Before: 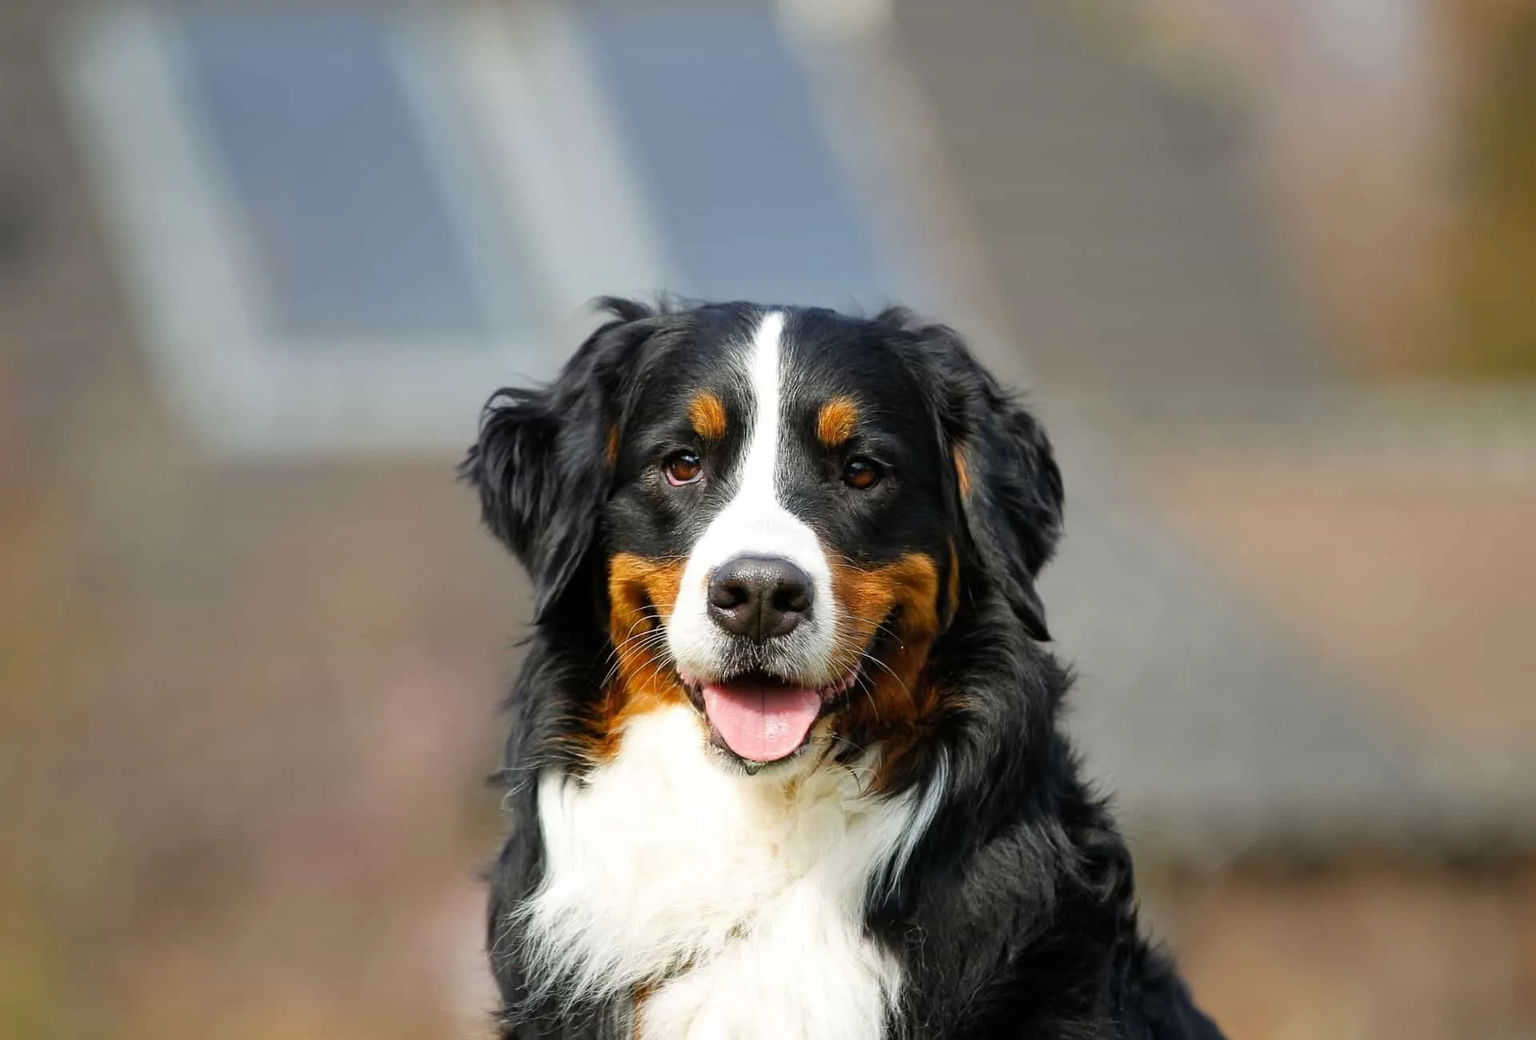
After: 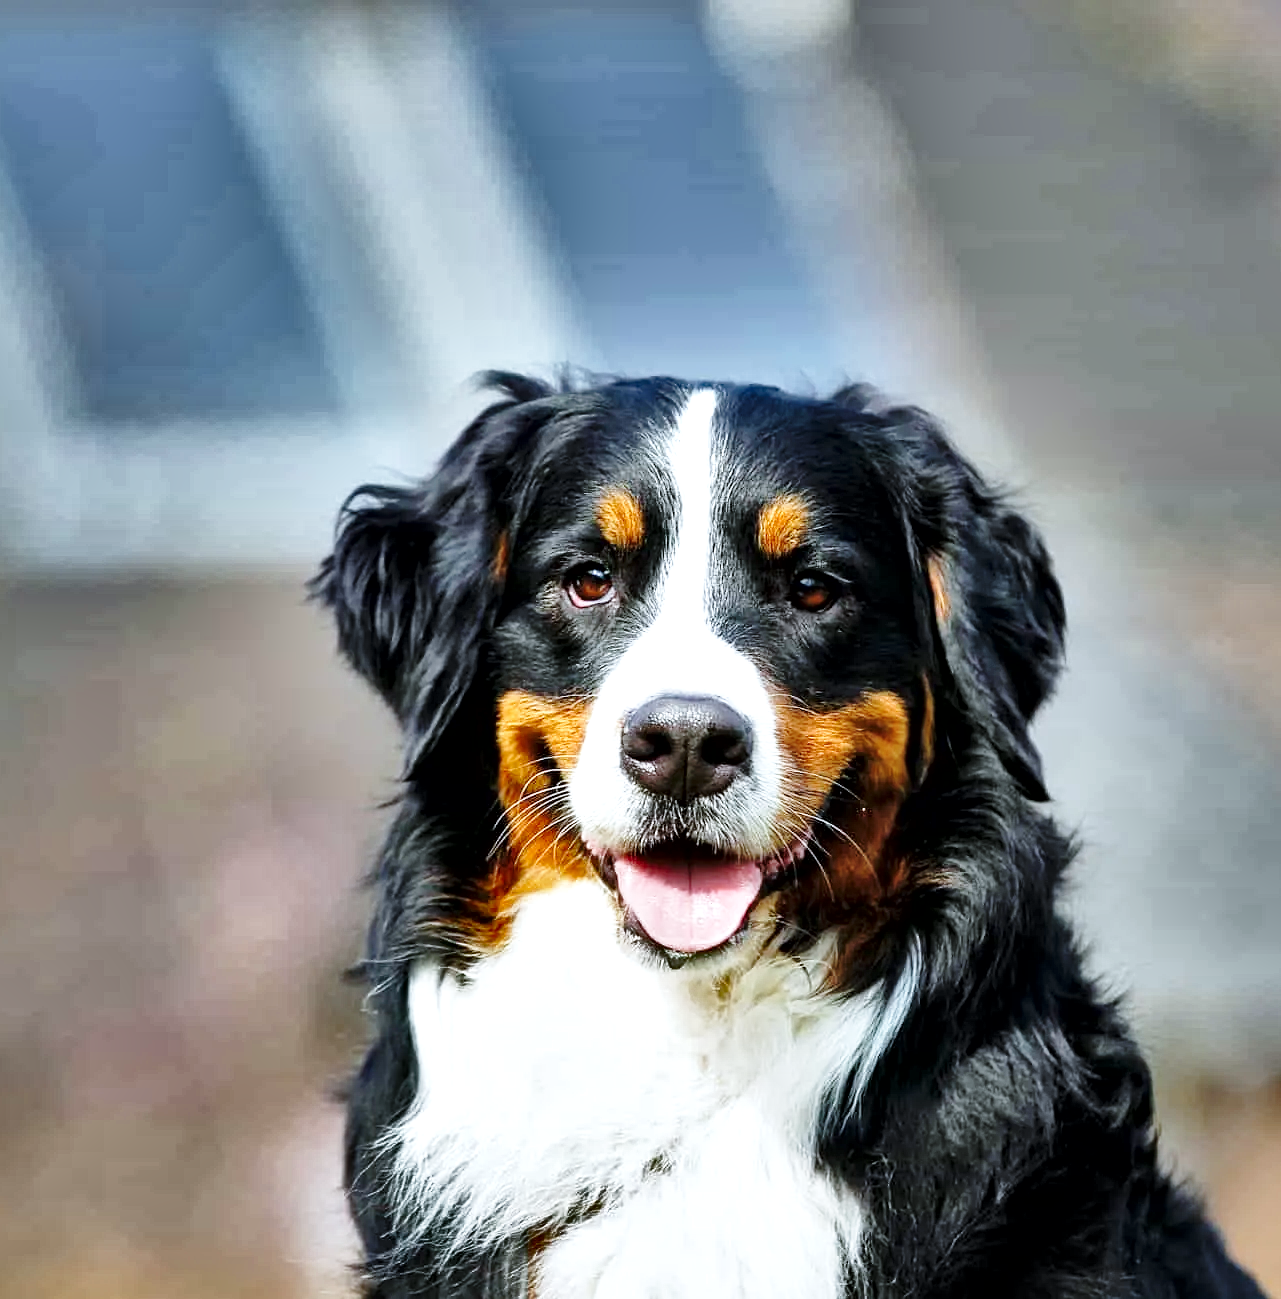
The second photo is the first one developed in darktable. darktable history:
shadows and highlights: shadows 24.19, highlights -78.39, soften with gaussian
crop and rotate: left 13.793%, right 19.445%
base curve: curves: ch0 [(0, 0) (0.028, 0.03) (0.121, 0.232) (0.46, 0.748) (0.859, 0.968) (1, 1)], preserve colors none
contrast equalizer: octaves 7, y [[0.5, 0.5, 0.5, 0.512, 0.552, 0.62], [0.5 ×6], [0.5 ×4, 0.504, 0.553], [0 ×6], [0 ×6]]
color calibration: illuminant custom, x 0.368, y 0.373, temperature 4336.53 K
local contrast: mode bilateral grid, contrast 26, coarseness 60, detail 151%, midtone range 0.2
